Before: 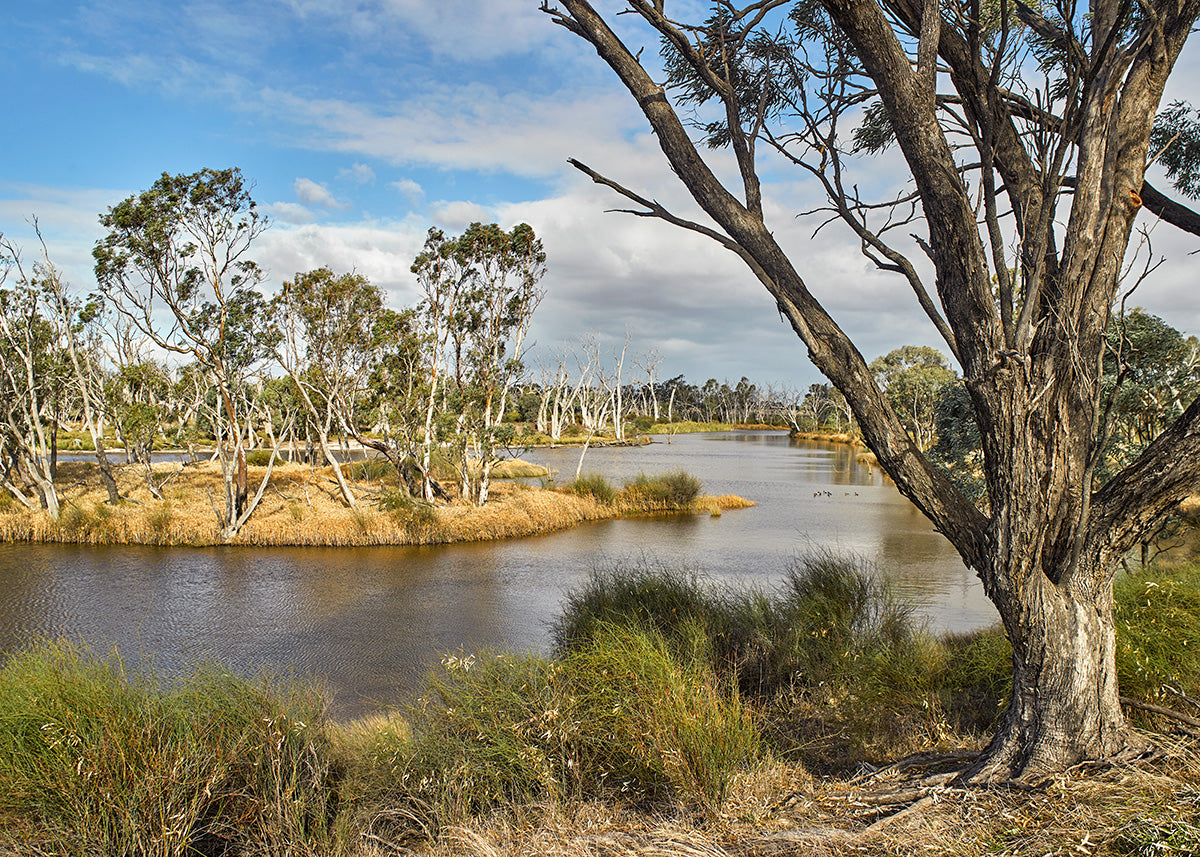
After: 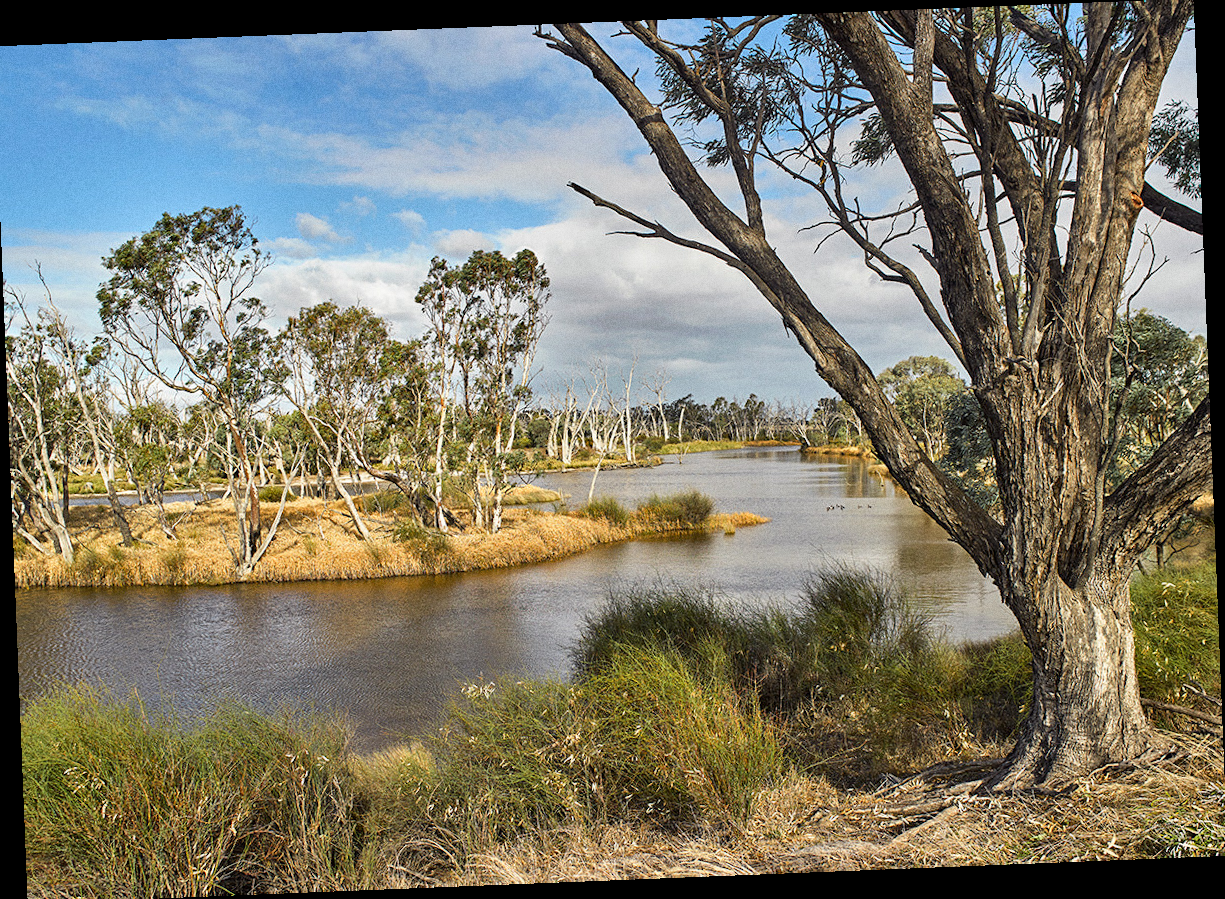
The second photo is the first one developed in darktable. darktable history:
crop and rotate: left 0.614%, top 0.179%, bottom 0.309%
contrast brightness saturation: contrast 0.08, saturation 0.02
shadows and highlights: radius 125.46, shadows 30.51, highlights -30.51, low approximation 0.01, soften with gaussian
rotate and perspective: rotation -2.29°, automatic cropping off
grain: coarseness 0.47 ISO
